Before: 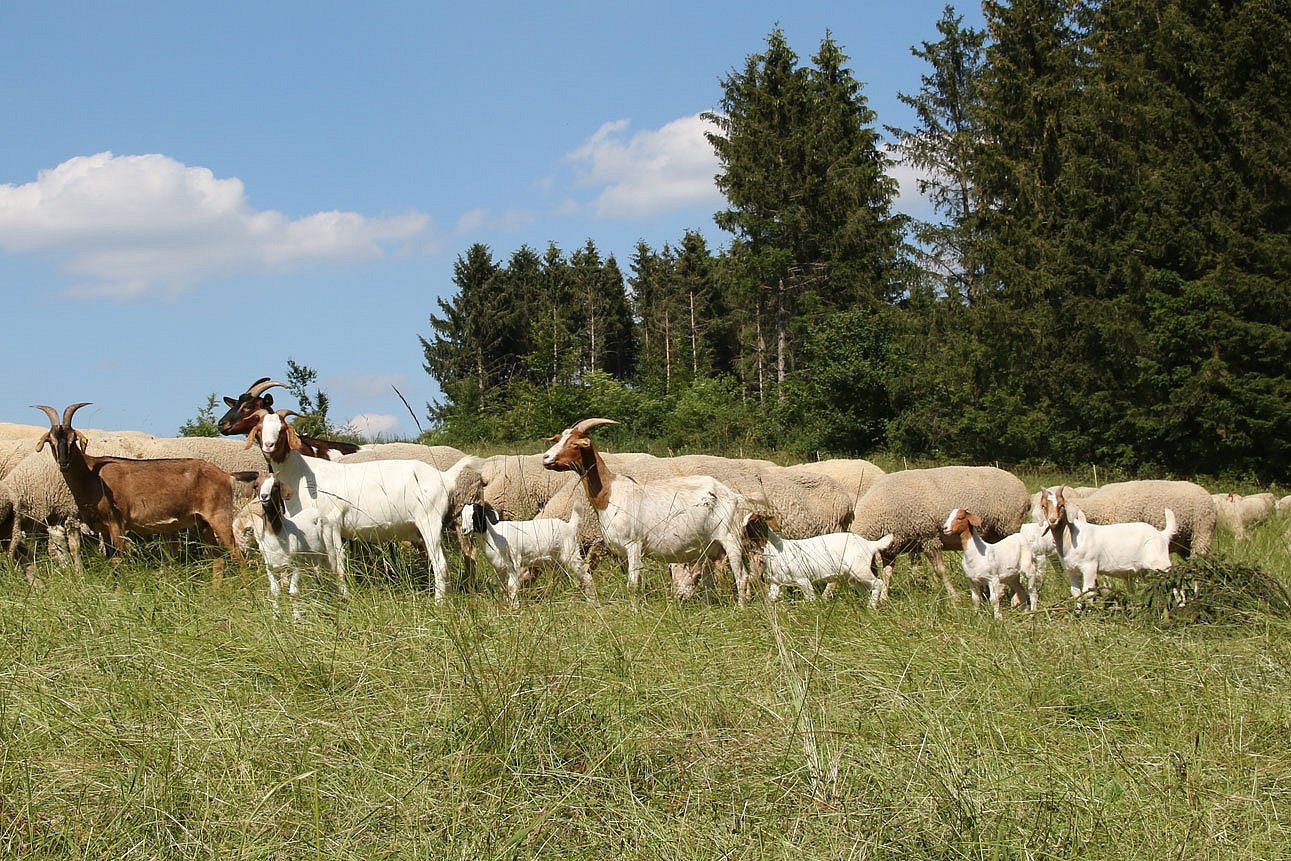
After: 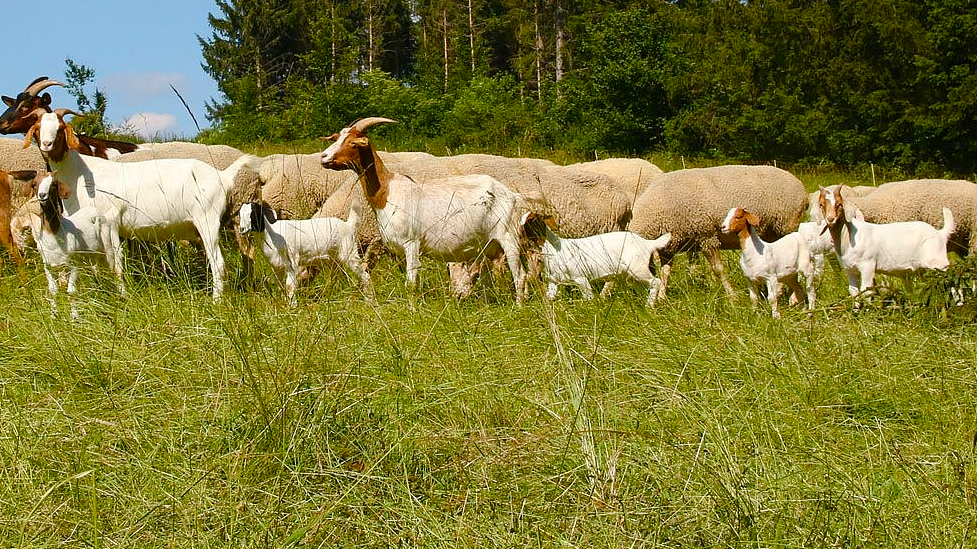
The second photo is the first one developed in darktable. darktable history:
color balance rgb: perceptual saturation grading › global saturation 20%, perceptual saturation grading › highlights -25%, perceptual saturation grading › shadows 50.52%, global vibrance 40.24%
crop and rotate: left 17.299%, top 35.115%, right 7.015%, bottom 1.024%
